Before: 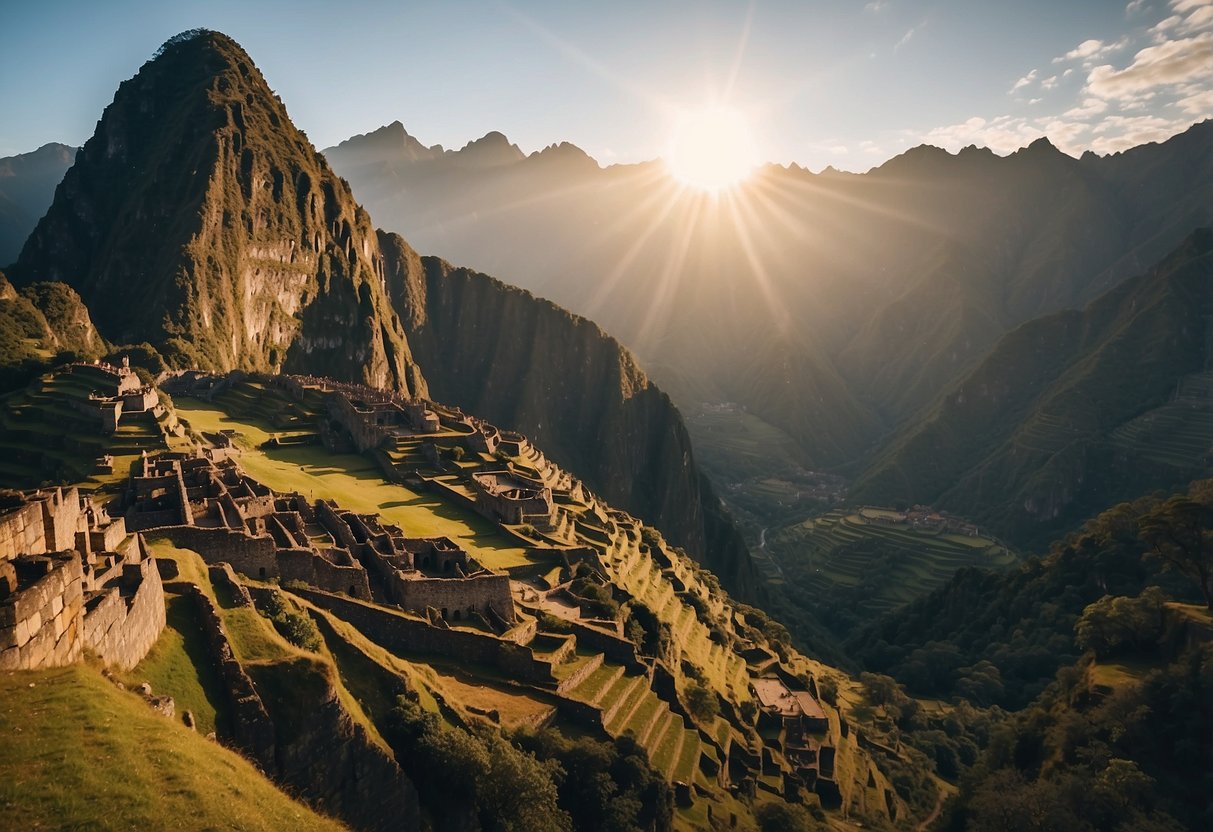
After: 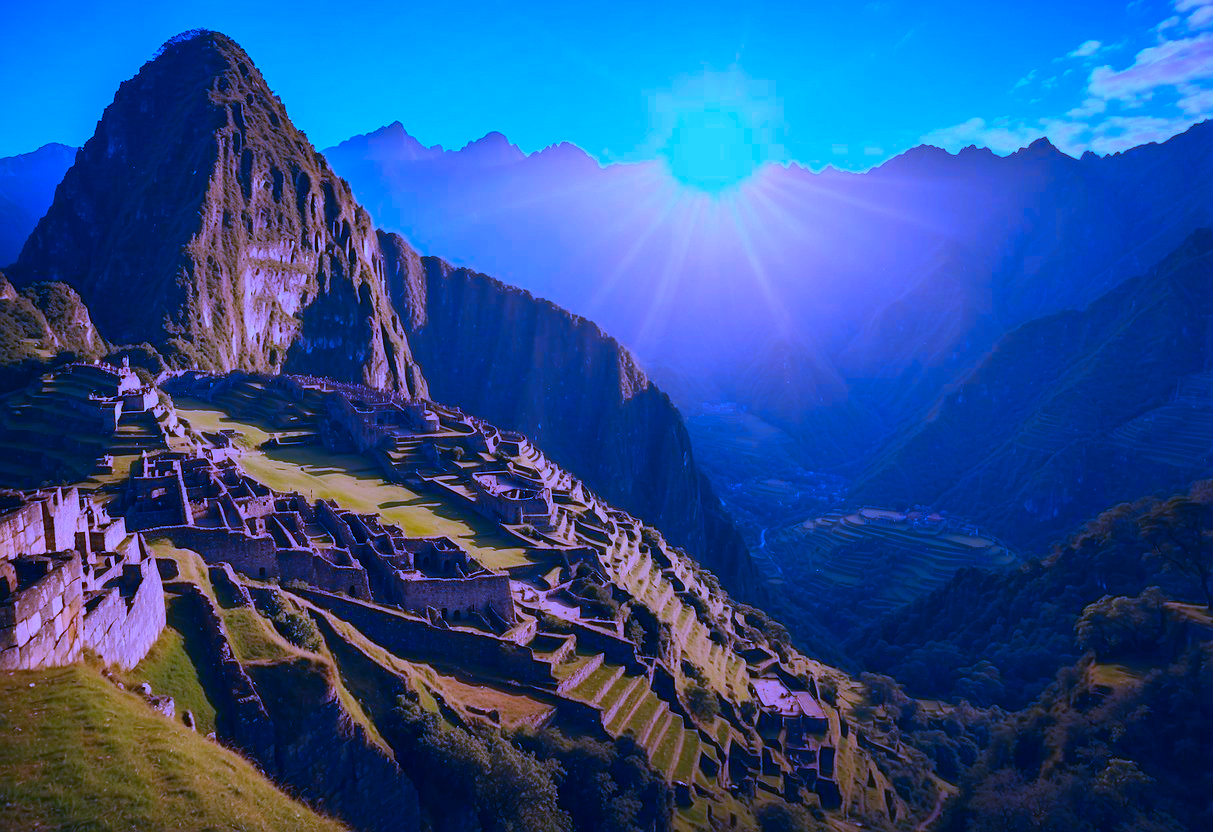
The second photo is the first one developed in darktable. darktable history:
exposure: black level correction 0.001, compensate highlight preservation false
color calibration: illuminant as shot in camera, x 0.379, y 0.396, temperature 4138.76 K
color correction: highlights a* 19.5, highlights b* -11.53, saturation 1.69
white balance: red 0.766, blue 1.537
